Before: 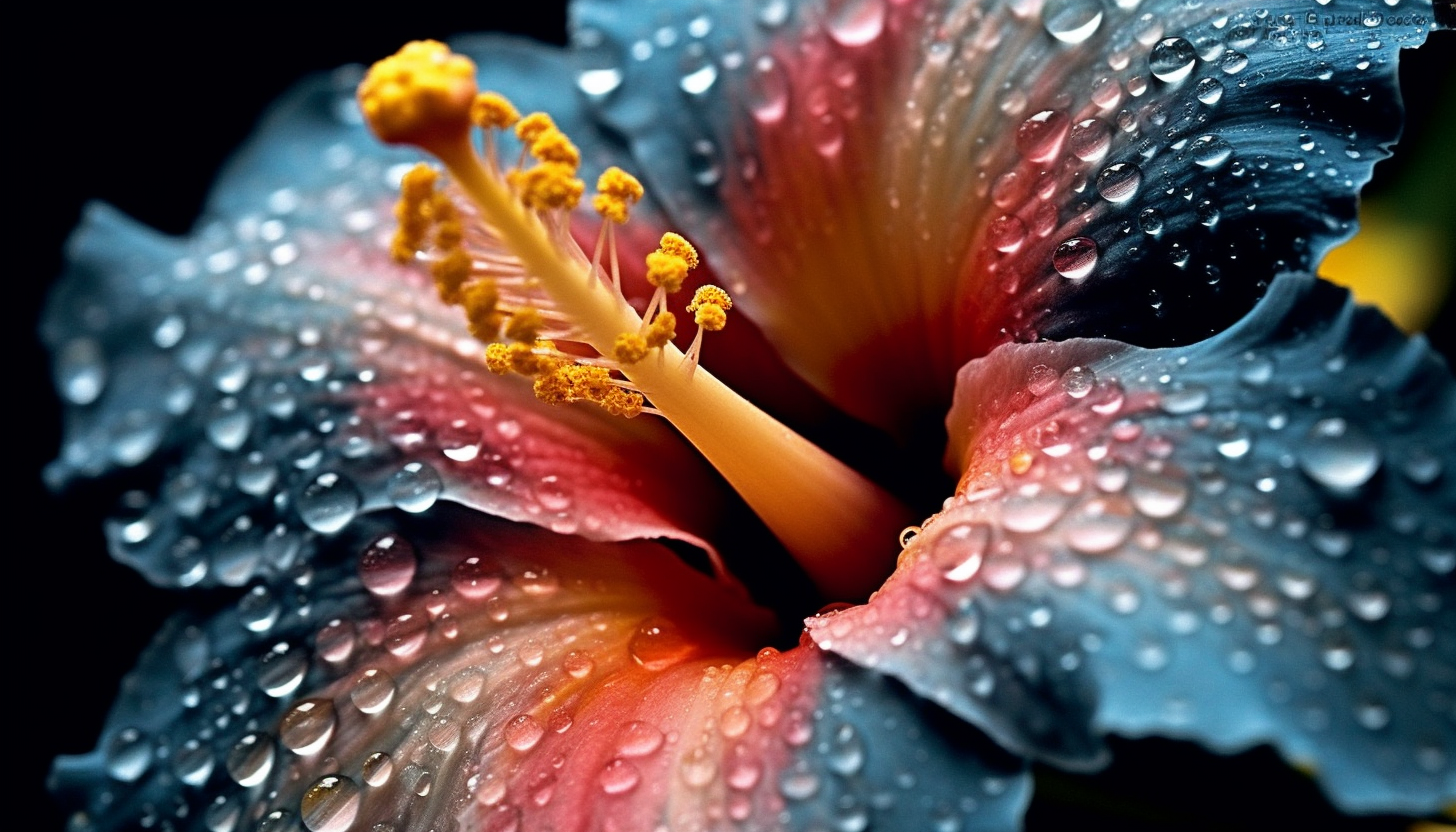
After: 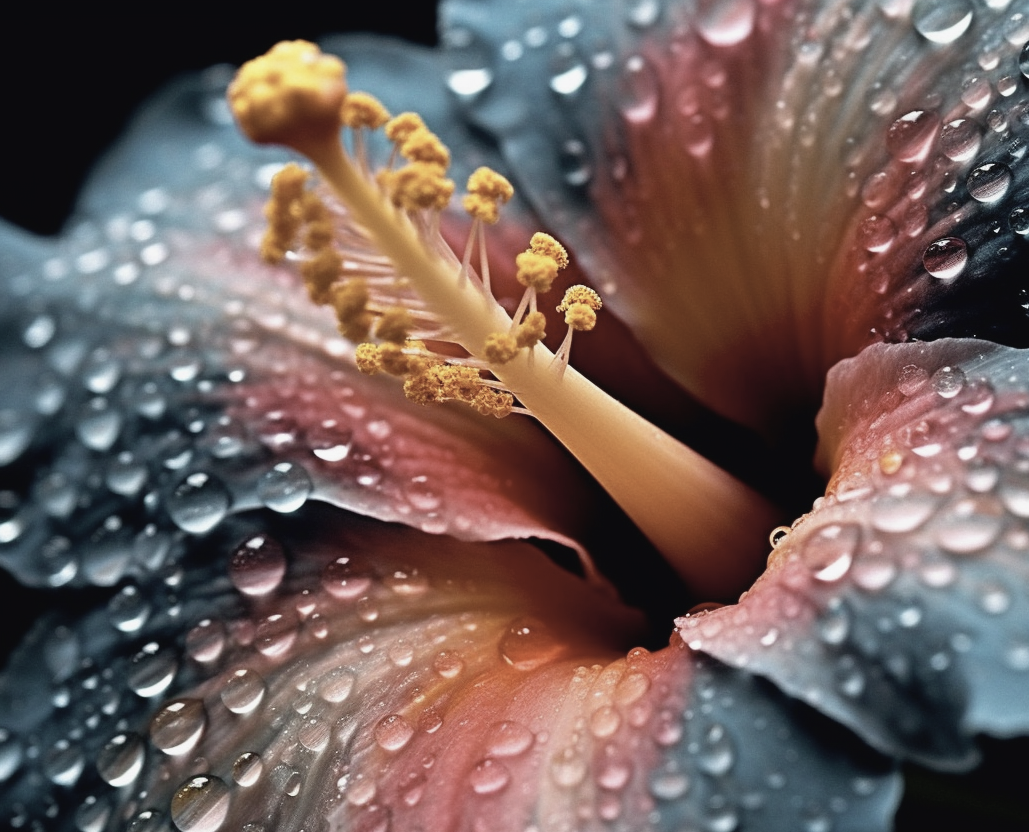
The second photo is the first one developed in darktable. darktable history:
contrast brightness saturation: contrast -0.055, saturation -0.414
crop and rotate: left 8.969%, right 20.325%
